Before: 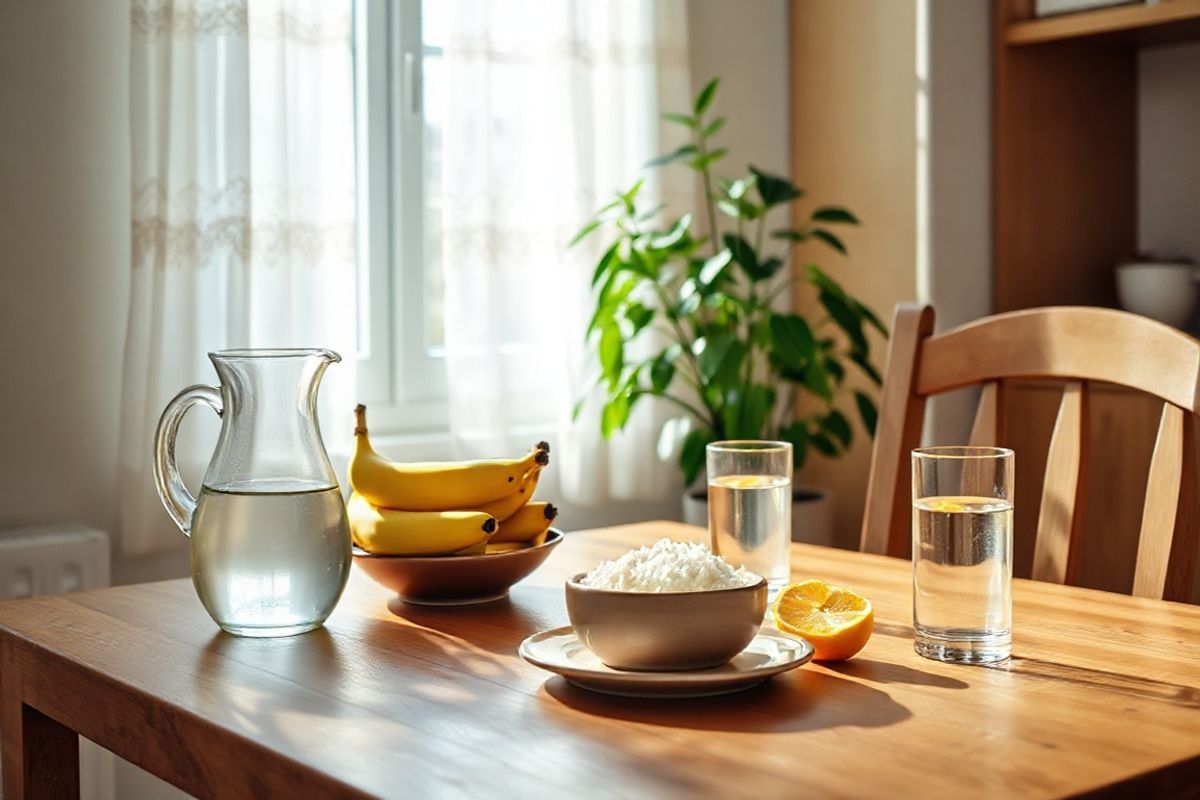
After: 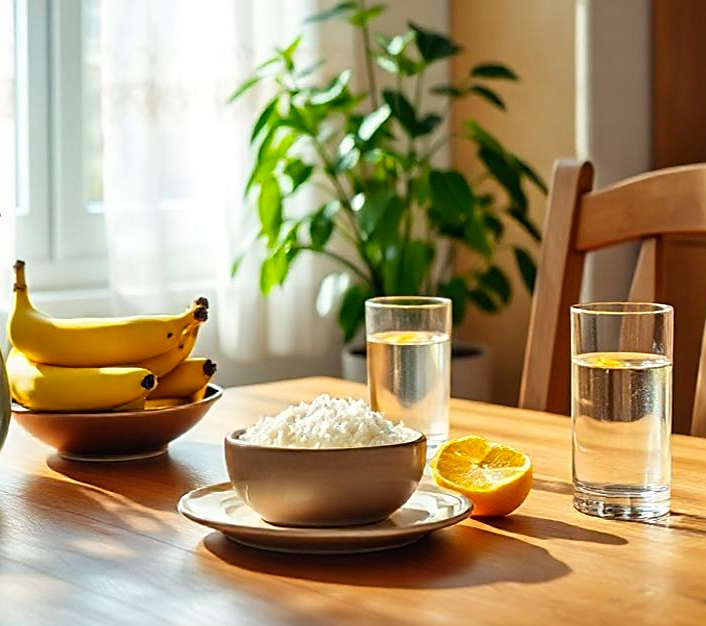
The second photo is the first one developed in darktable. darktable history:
color balance rgb: perceptual saturation grading › global saturation 0.369%, global vibrance 32.654%
crop and rotate: left 28.476%, top 18.012%, right 12.667%, bottom 3.689%
sharpen: on, module defaults
